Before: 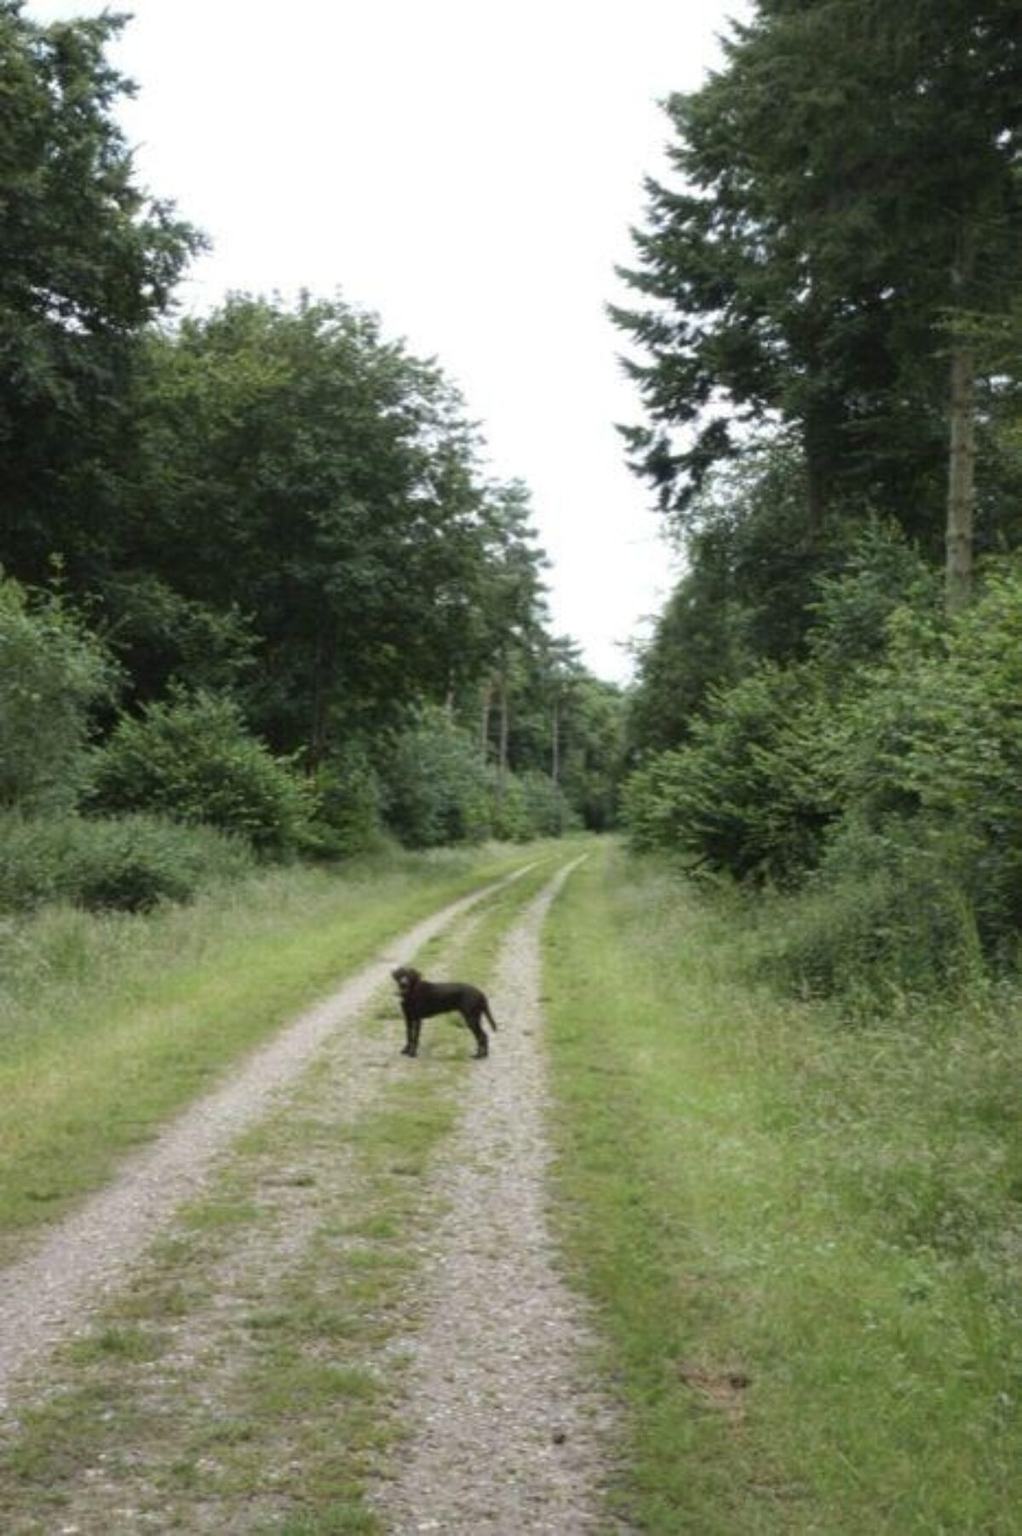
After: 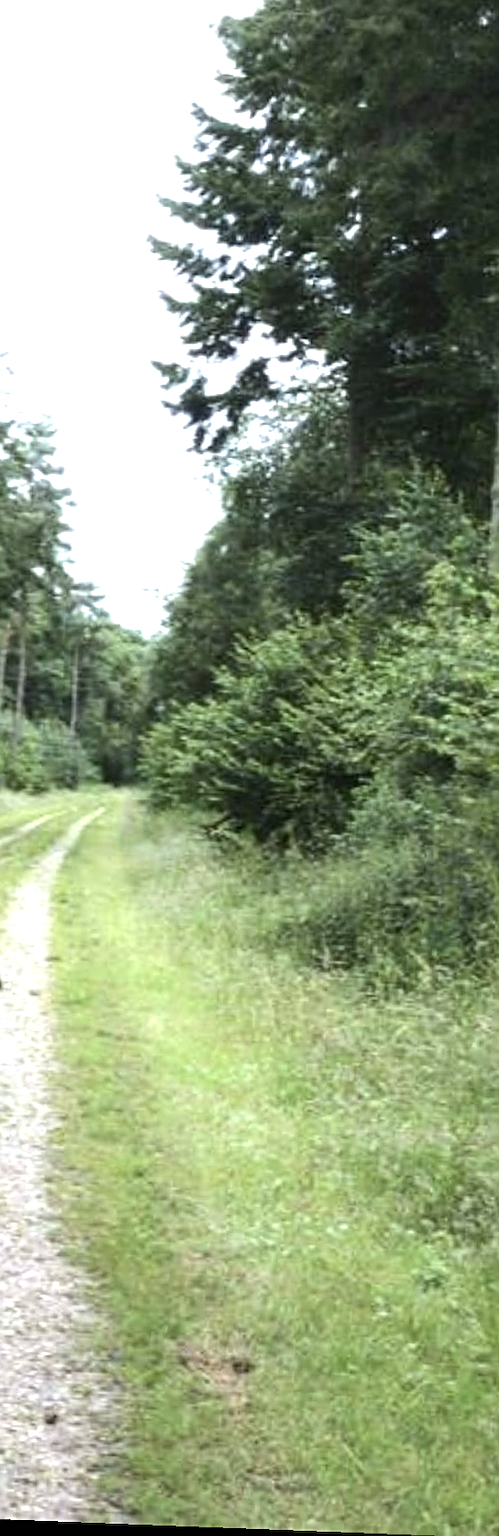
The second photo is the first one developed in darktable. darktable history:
white balance: red 0.976, blue 1.04
tone equalizer: -8 EV -0.417 EV, -7 EV -0.389 EV, -6 EV -0.333 EV, -5 EV -0.222 EV, -3 EV 0.222 EV, -2 EV 0.333 EV, -1 EV 0.389 EV, +0 EV 0.417 EV, edges refinement/feathering 500, mask exposure compensation -1.57 EV, preserve details no
exposure: black level correction 0, exposure 0.7 EV, compensate exposure bias true, compensate highlight preservation false
color zones: curves: ch0 [(0, 0.558) (0.143, 0.559) (0.286, 0.529) (0.429, 0.505) (0.571, 0.5) (0.714, 0.5) (0.857, 0.5) (1, 0.558)]; ch1 [(0, 0.469) (0.01, 0.469) (0.12, 0.446) (0.248, 0.469) (0.5, 0.5) (0.748, 0.5) (0.99, 0.469) (1, 0.469)]
sharpen: on, module defaults
crop: left 47.628%, top 6.643%, right 7.874%
rotate and perspective: rotation 2.17°, automatic cropping off
